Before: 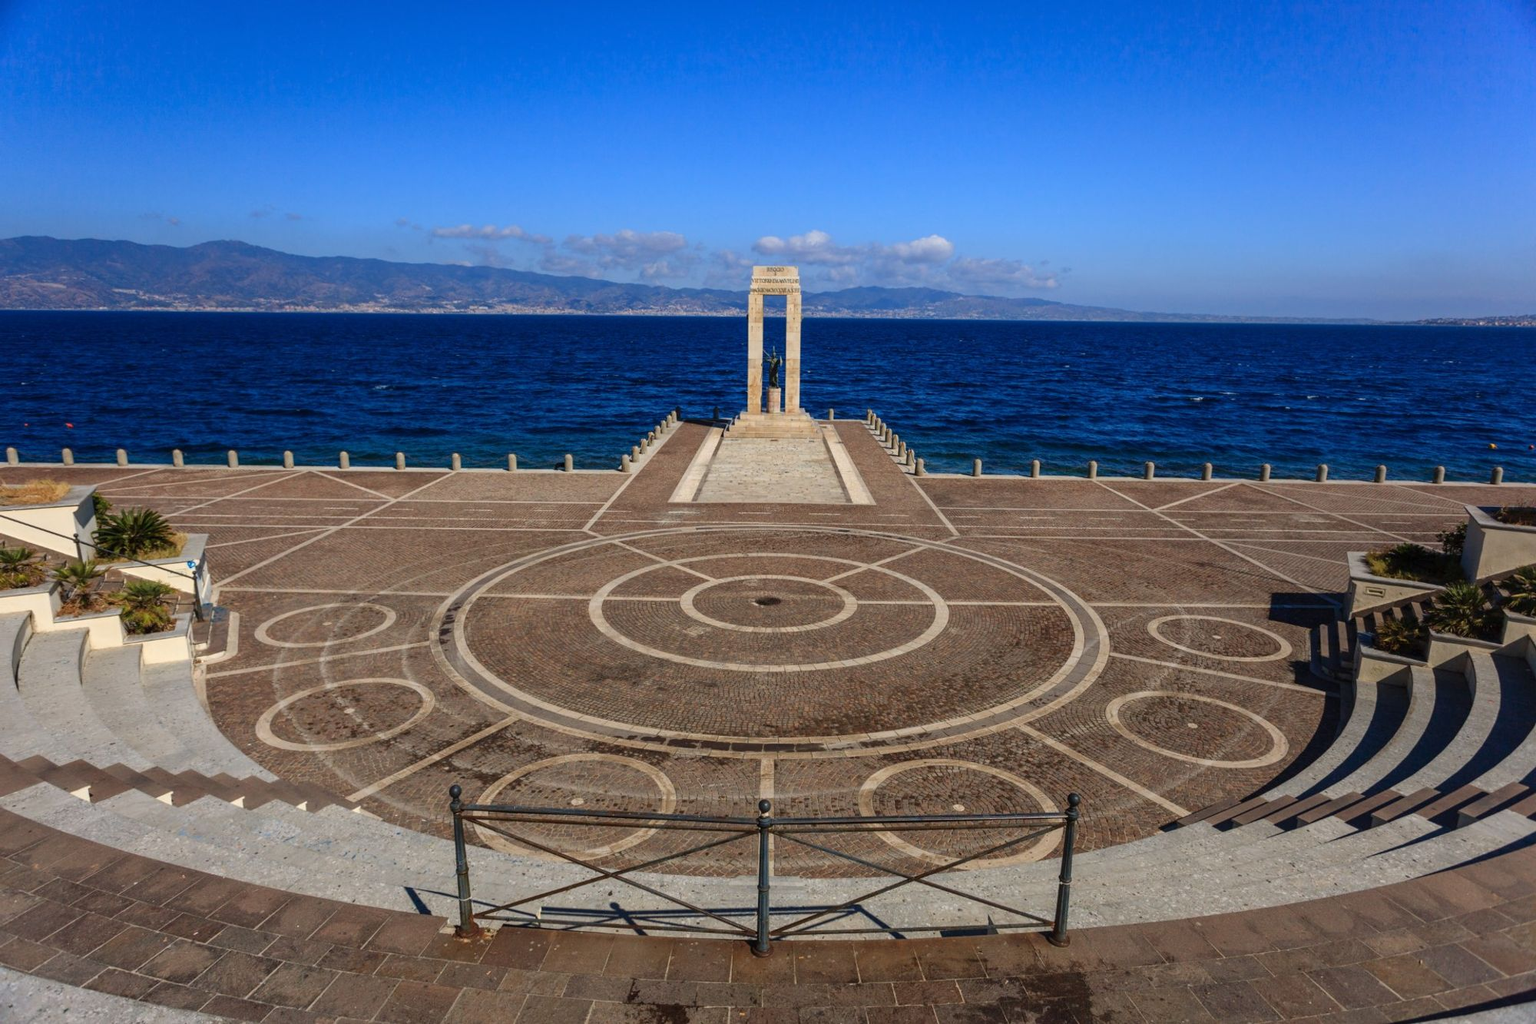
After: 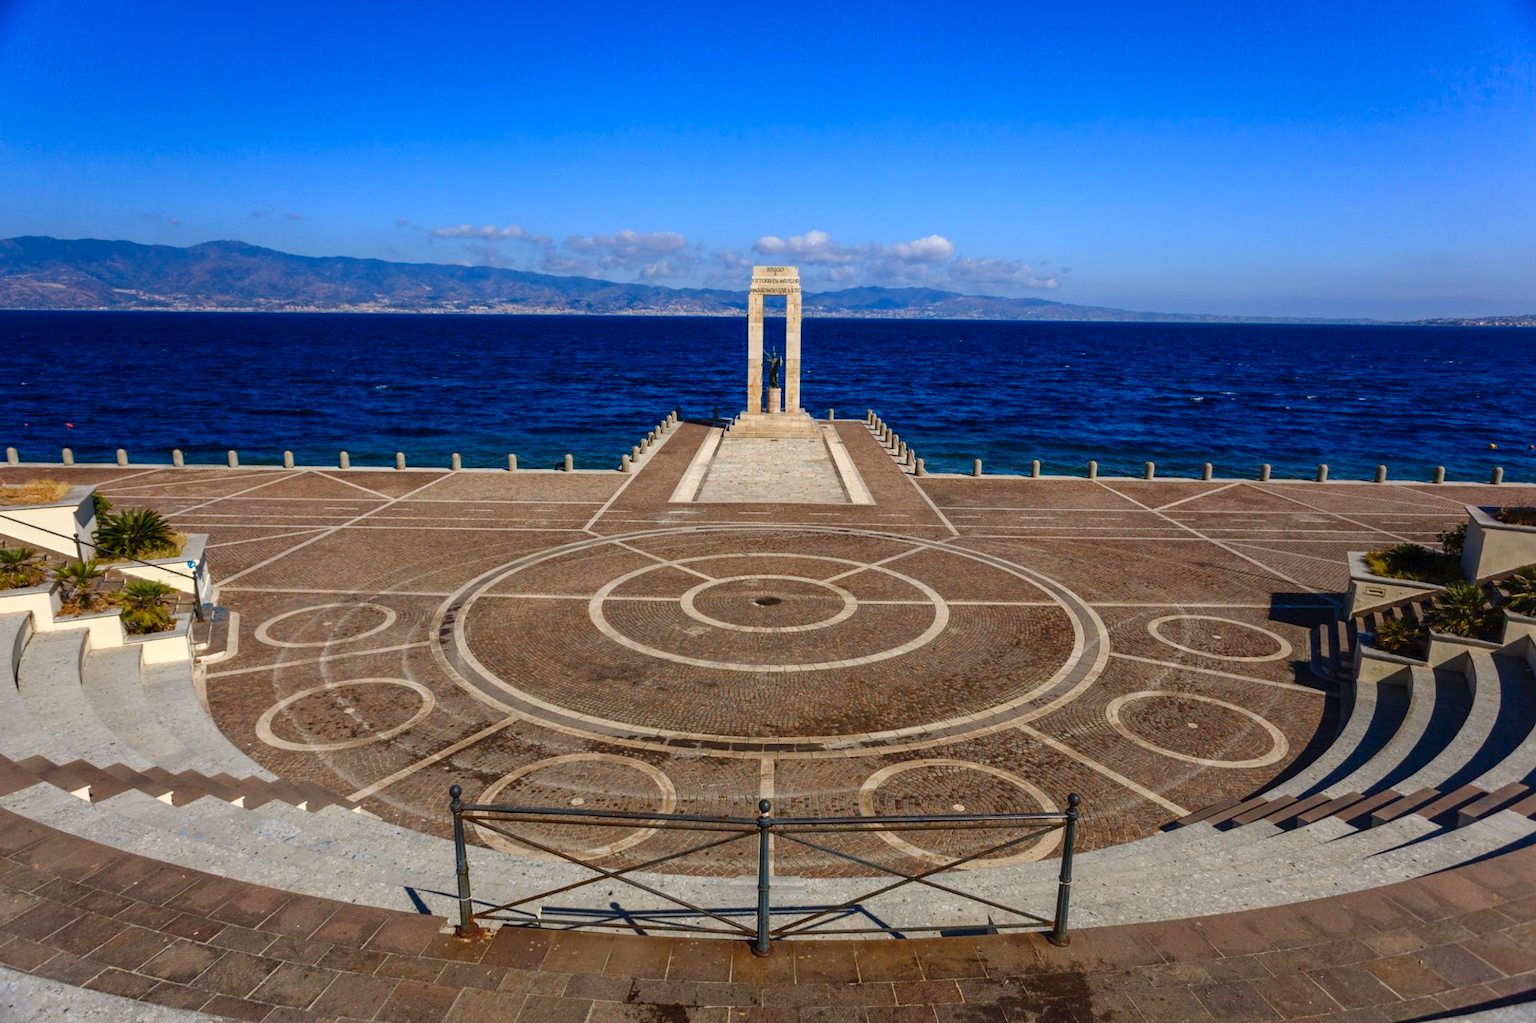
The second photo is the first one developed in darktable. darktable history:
color balance rgb: highlights gain › luminance 14.478%, perceptual saturation grading › global saturation 20%, perceptual saturation grading › highlights -24.844%, perceptual saturation grading › shadows 25.604%
